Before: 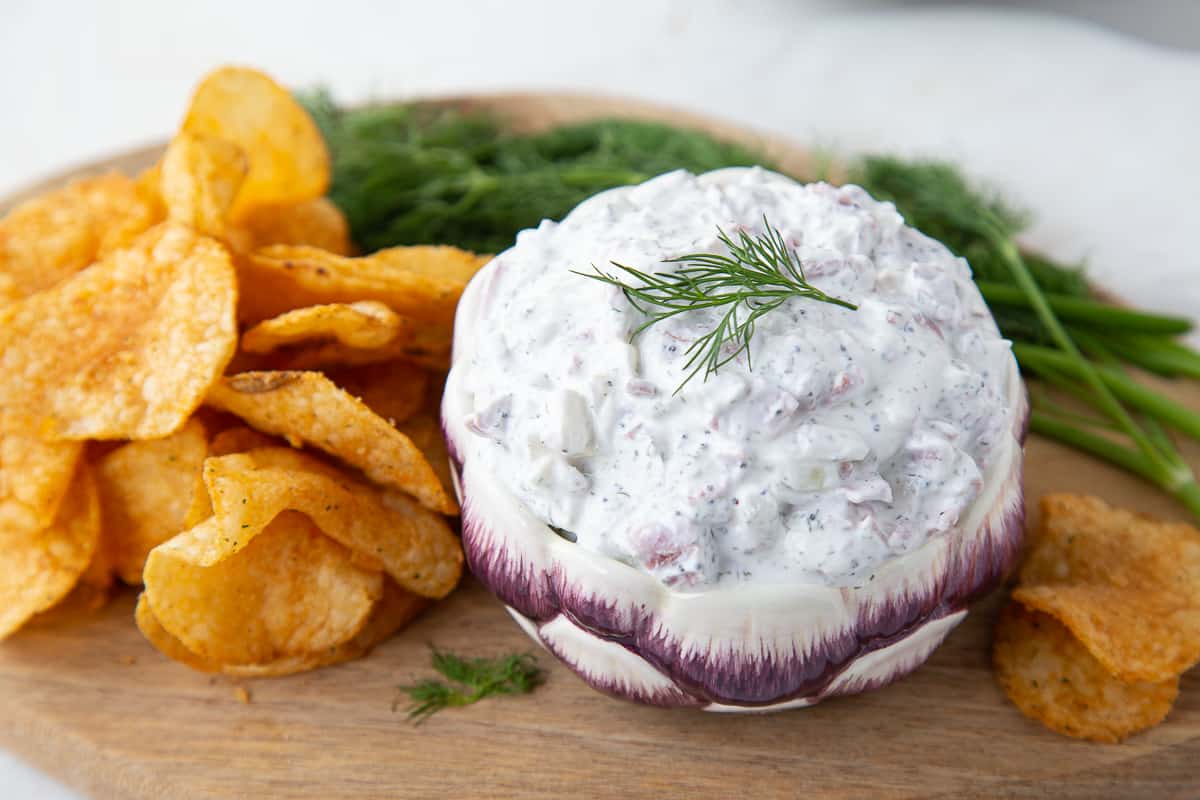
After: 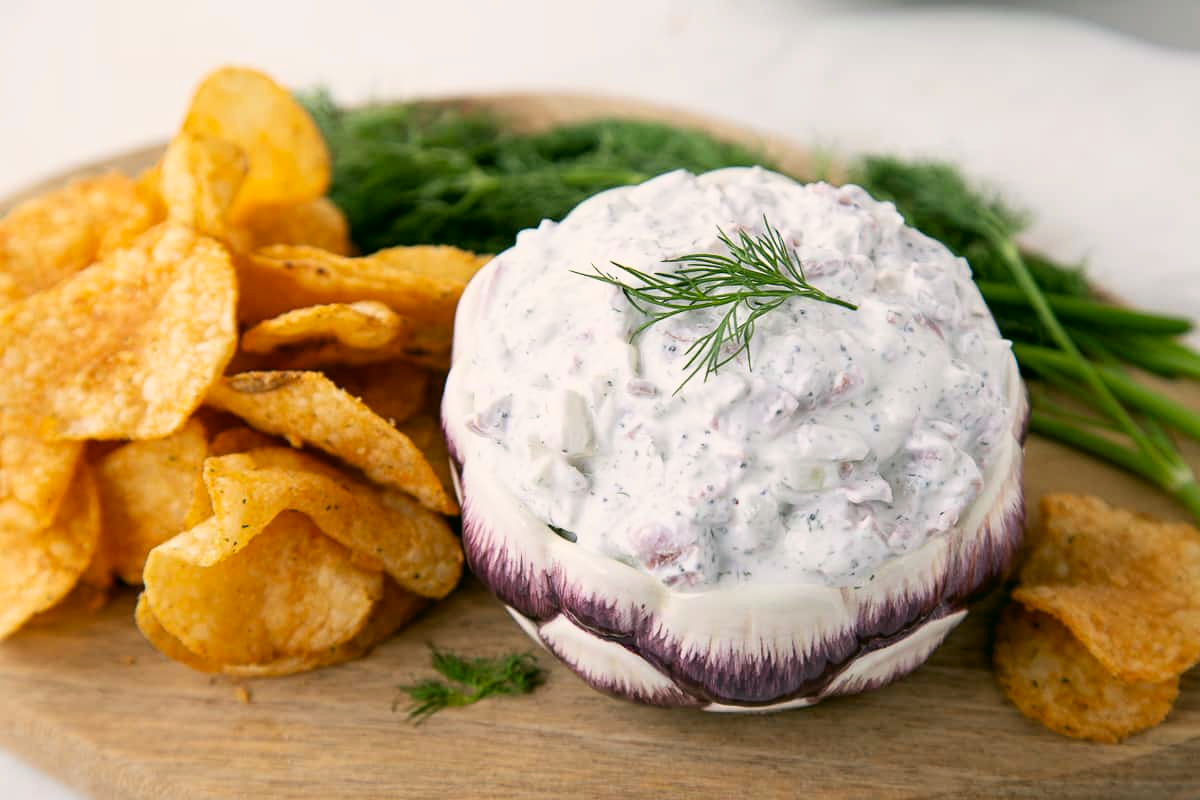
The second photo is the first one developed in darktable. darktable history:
filmic rgb: black relative exposure -11.98 EV, white relative exposure 2.81 EV, target black luminance 0%, hardness 8.06, latitude 70.3%, contrast 1.14, highlights saturation mix 11.37%, shadows ↔ highlights balance -0.385%, color science v6 (2022)
color correction: highlights a* 4.11, highlights b* 4.99, shadows a* -7.26, shadows b* 5
